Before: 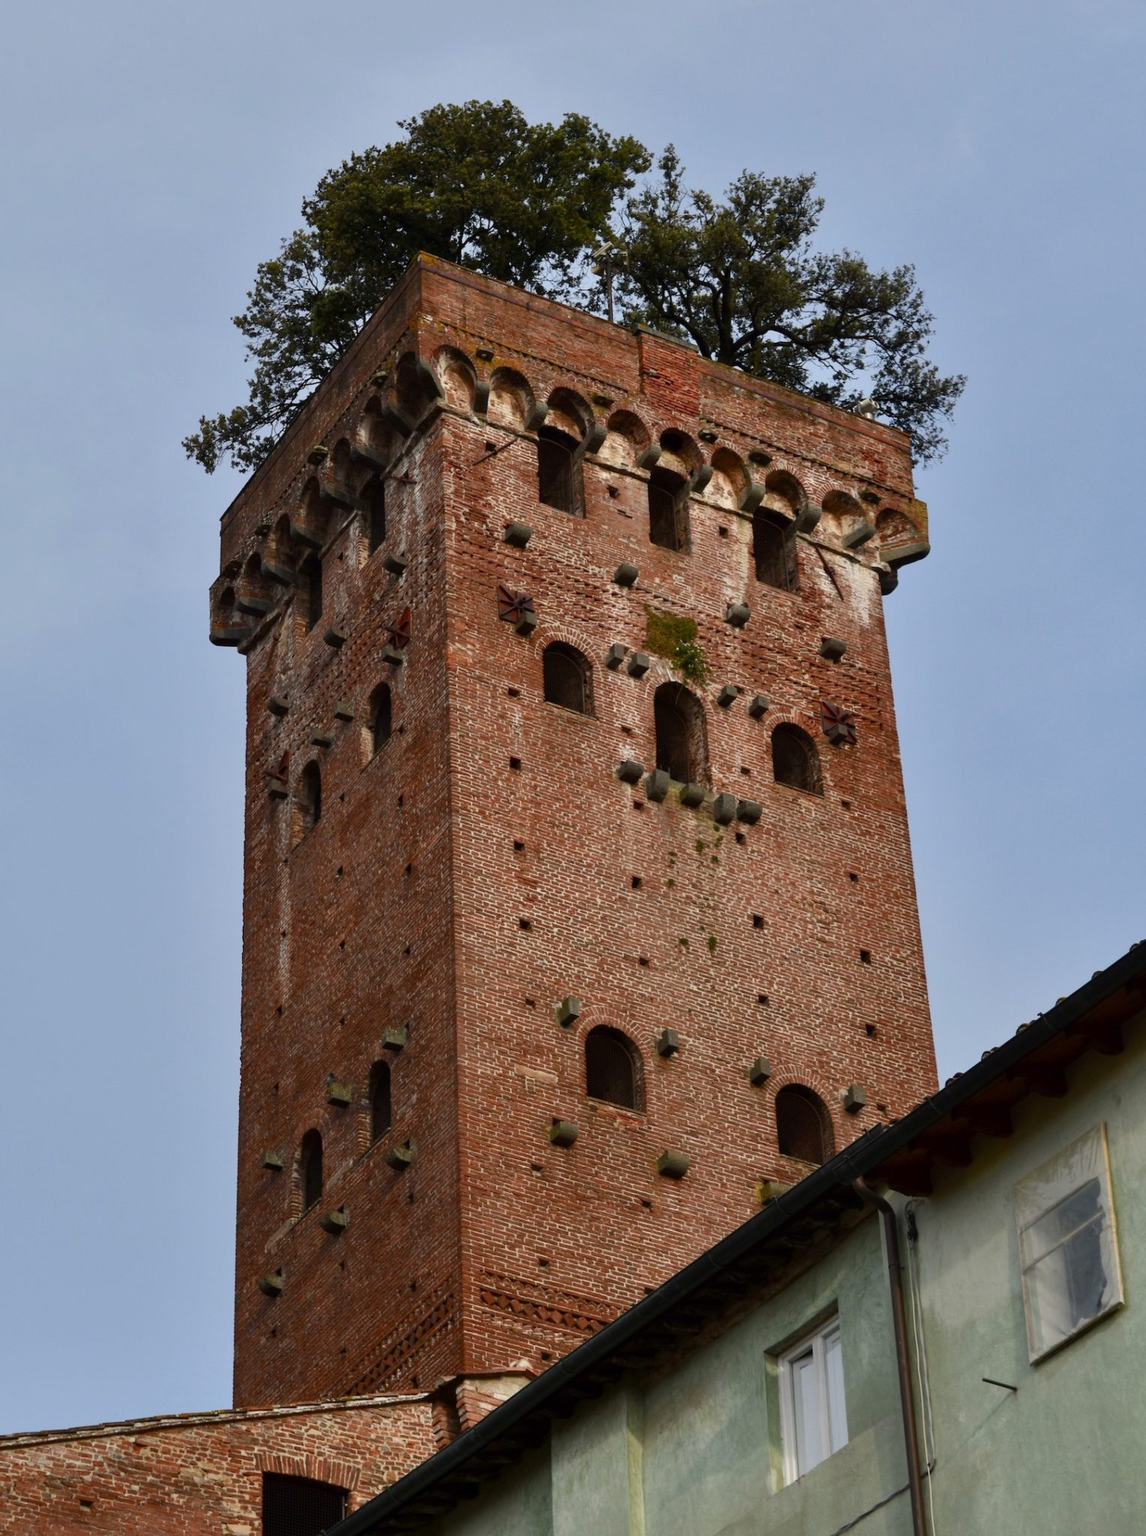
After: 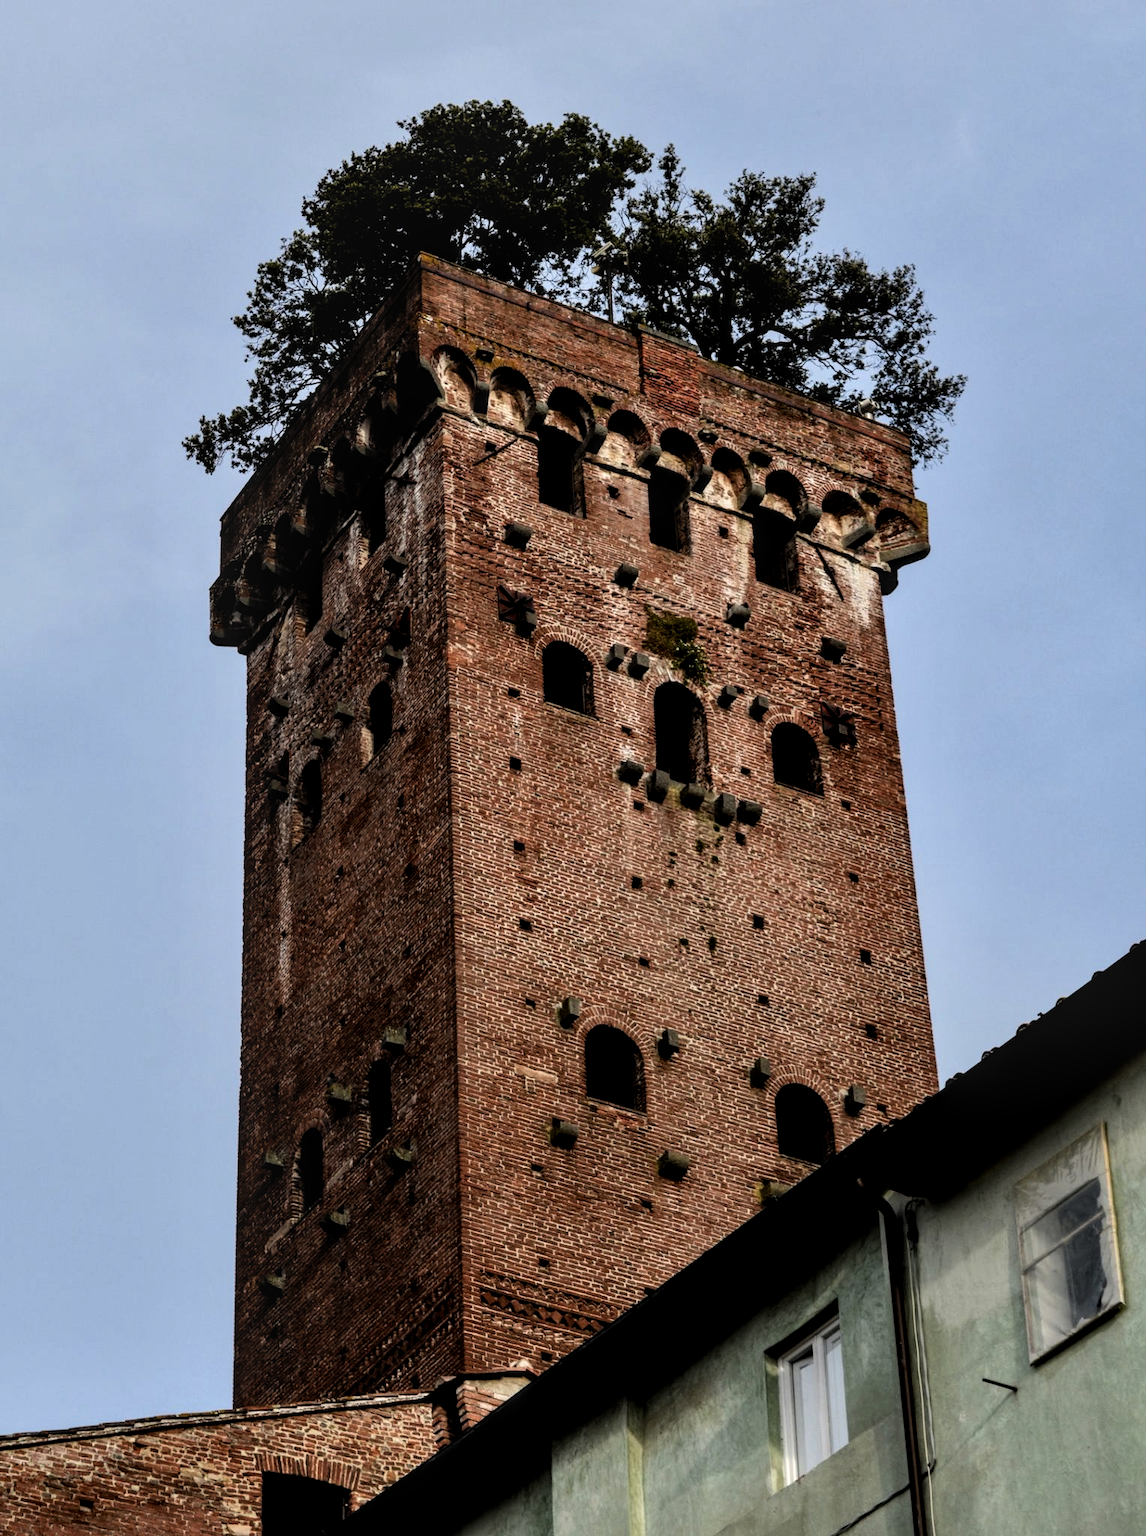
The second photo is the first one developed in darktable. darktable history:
filmic rgb: black relative exposure -5.62 EV, white relative exposure 2.5 EV, target black luminance 0%, hardness 4.52, latitude 67.29%, contrast 1.461, shadows ↔ highlights balance -4.05%, add noise in highlights 0, preserve chrominance luminance Y, color science v3 (2019), use custom middle-gray values true, contrast in highlights soft
local contrast: on, module defaults
